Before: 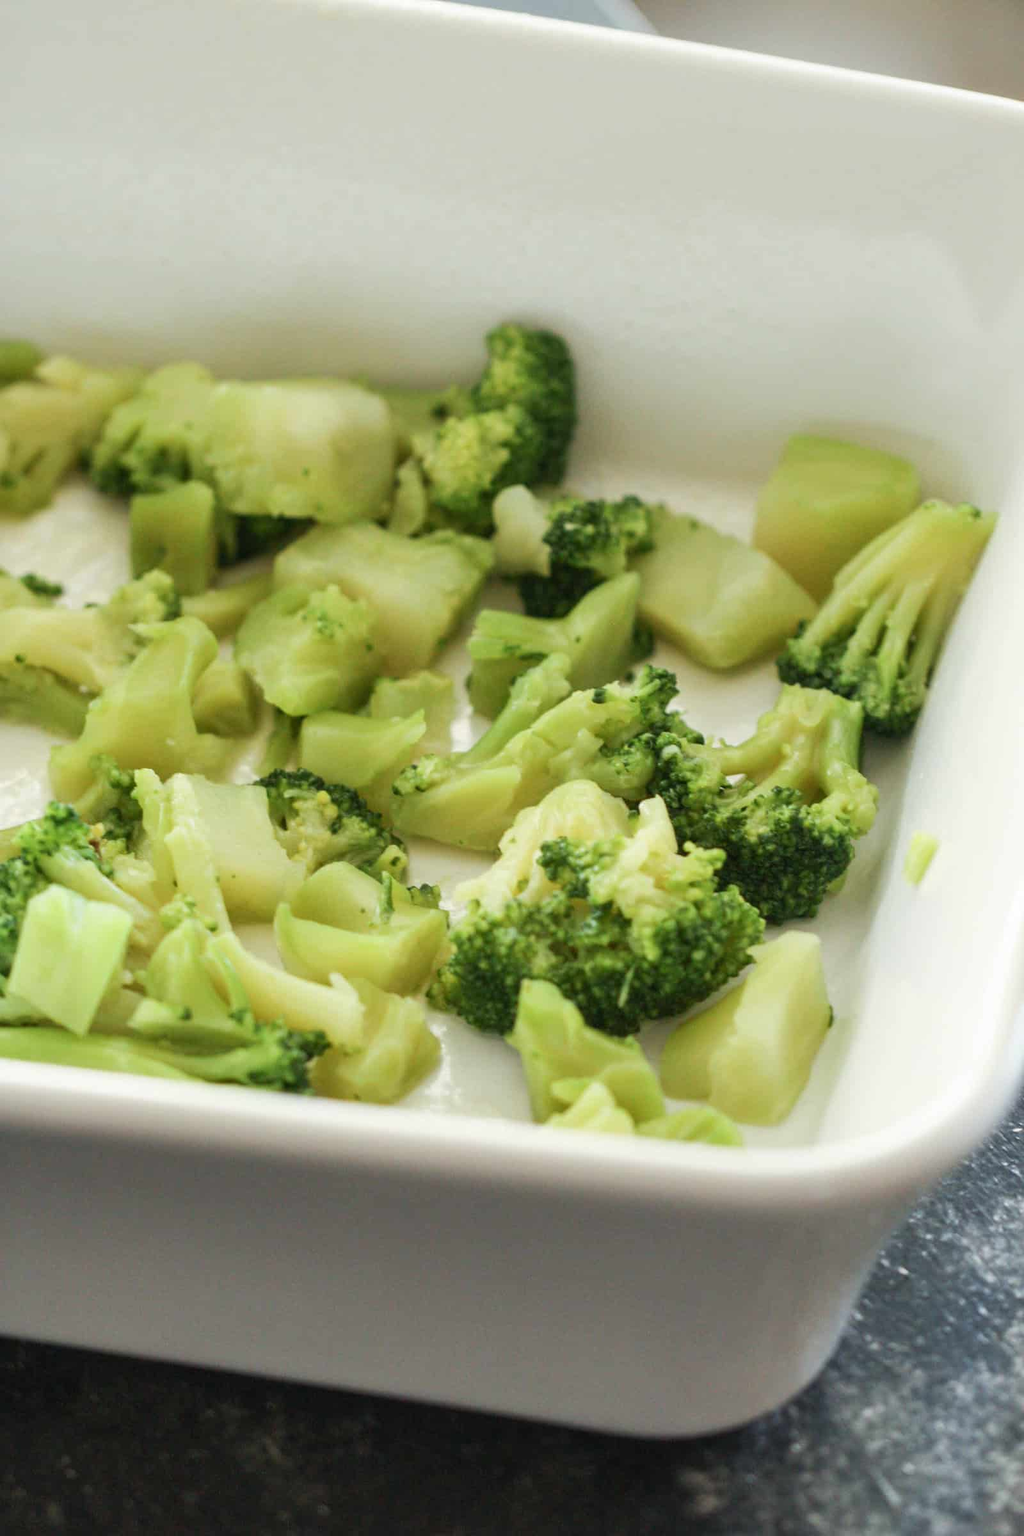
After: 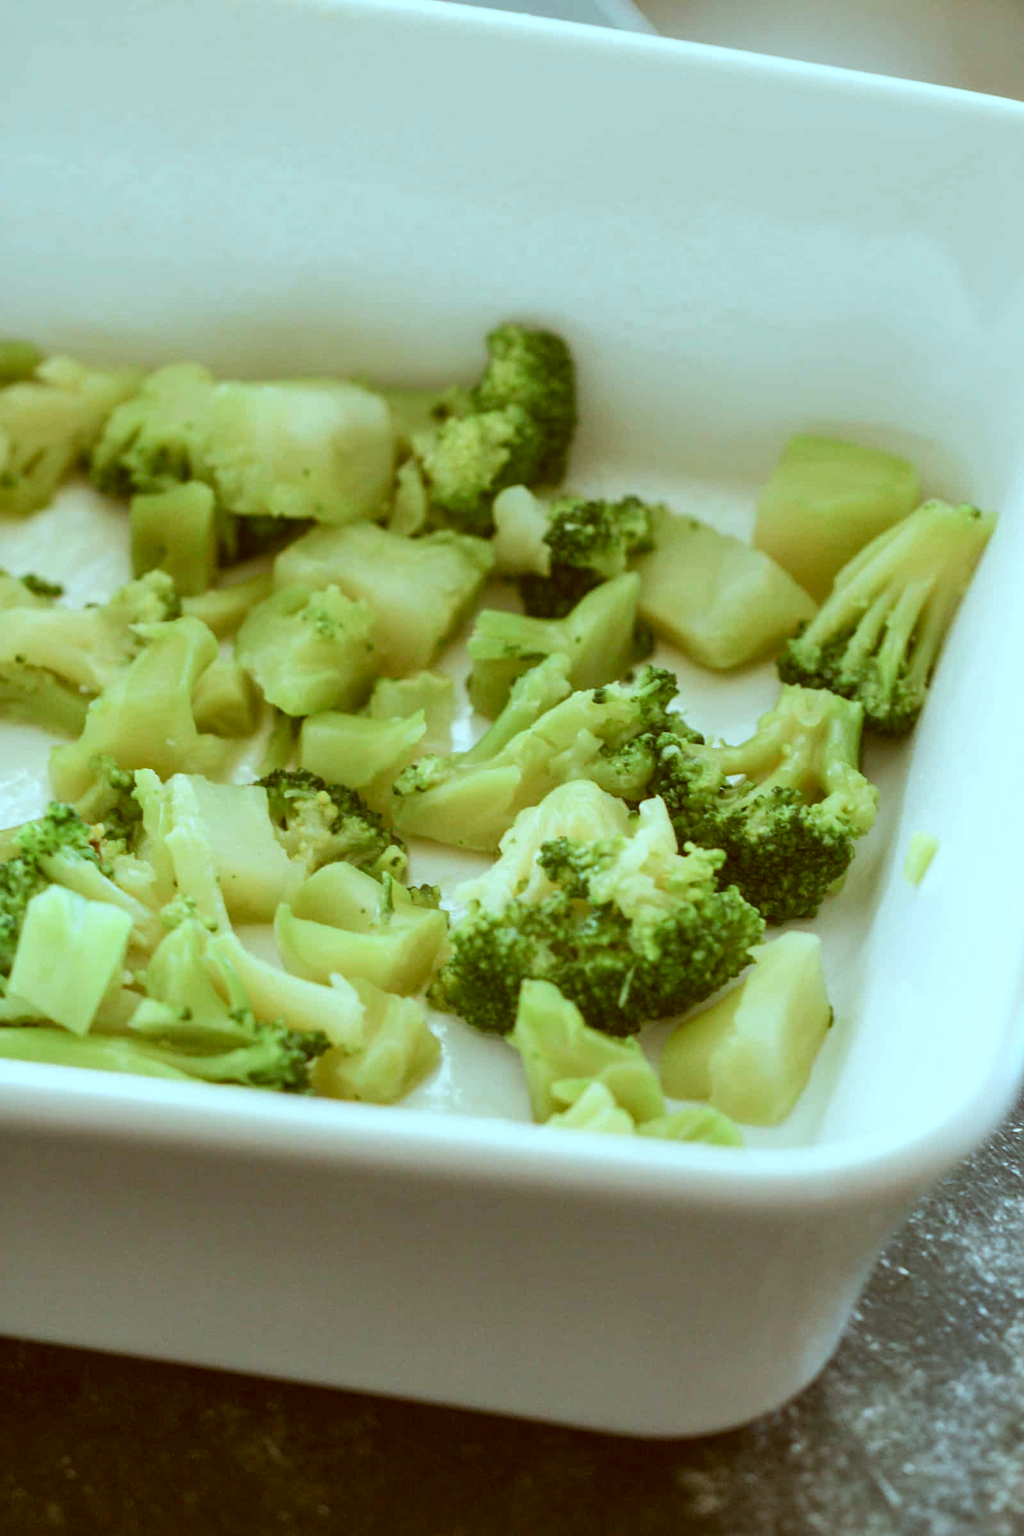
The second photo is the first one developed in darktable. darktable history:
color correction: highlights a* -14.98, highlights b* -15.94, shadows a* 10.02, shadows b* 29.31
